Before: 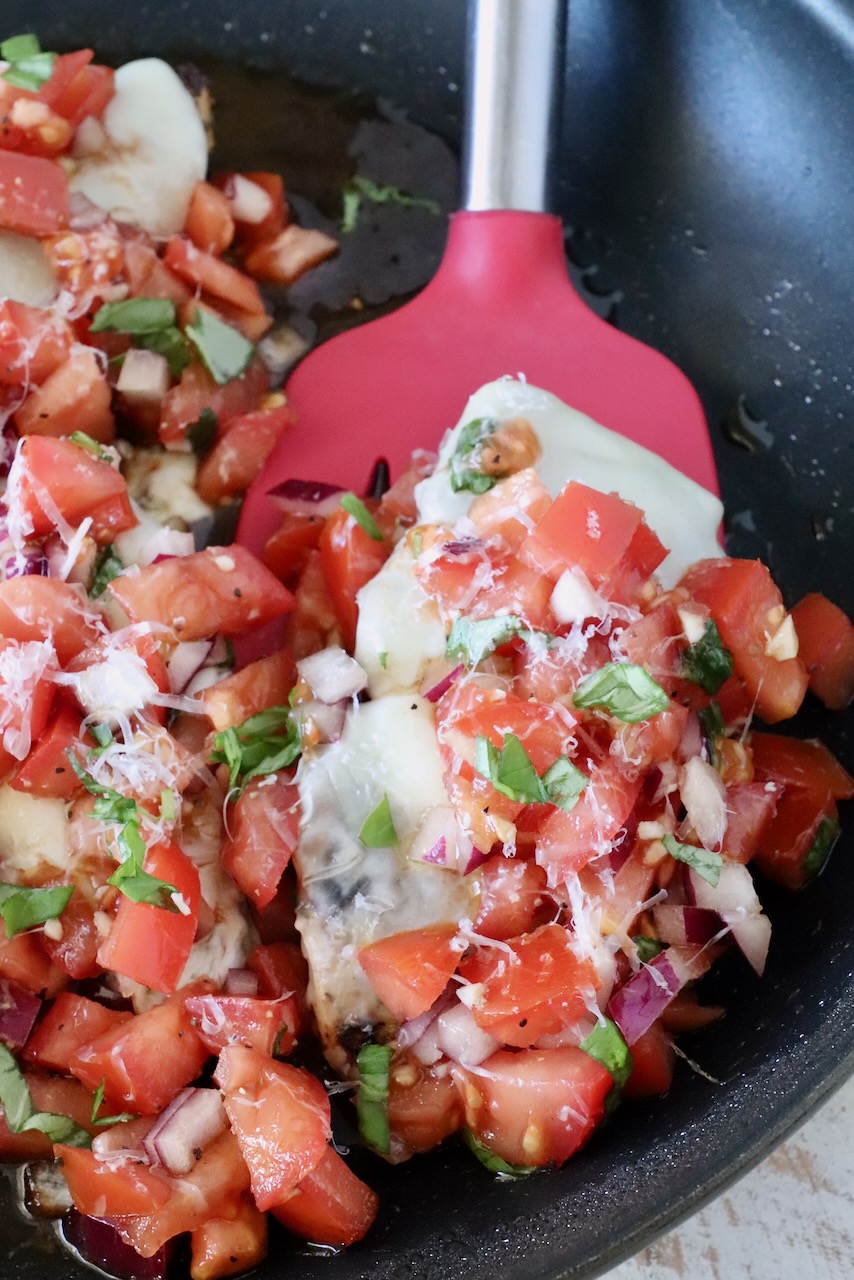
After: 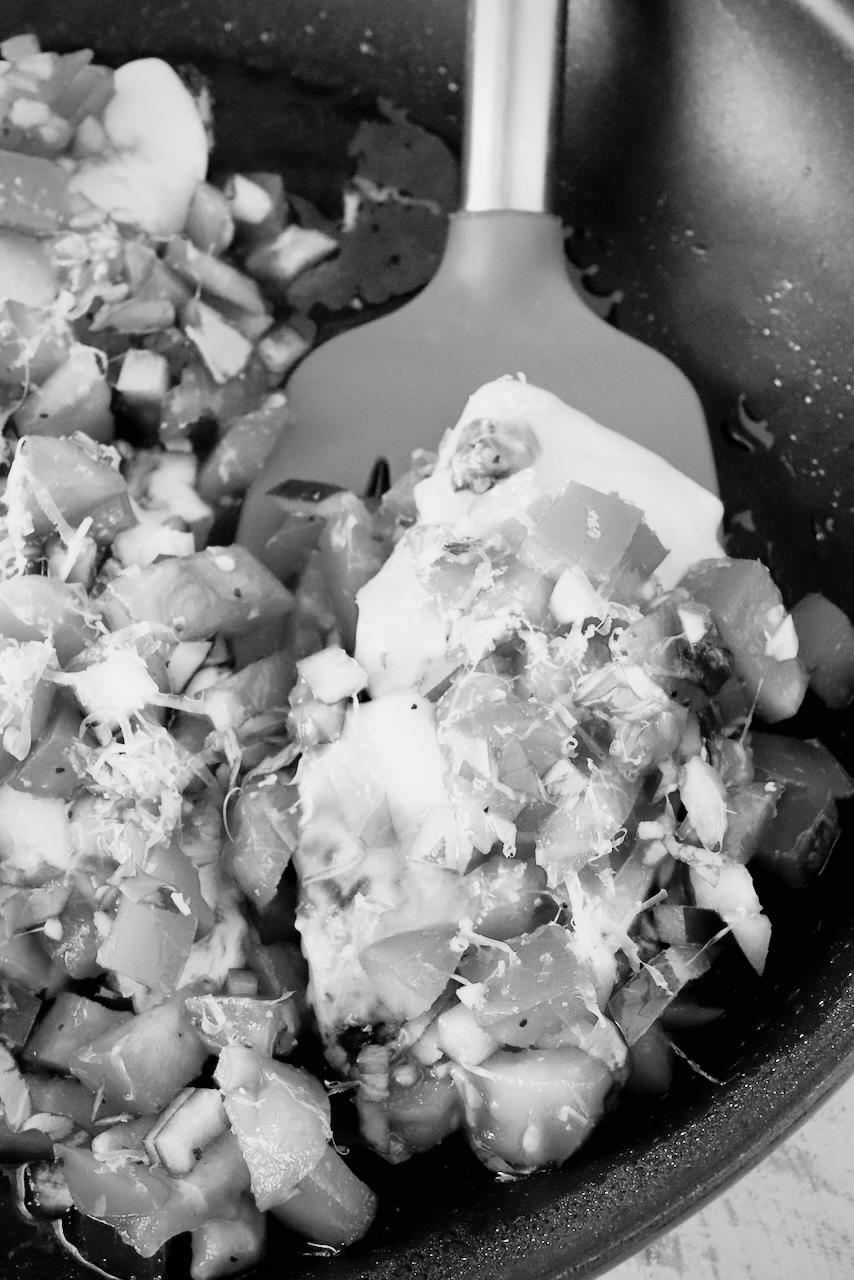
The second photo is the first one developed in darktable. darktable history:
monochrome: on, module defaults
tone curve: curves: ch0 [(0, 0.005) (0.103, 0.097) (0.18, 0.22) (0.378, 0.482) (0.504, 0.631) (0.663, 0.801) (0.834, 0.914) (1, 0.971)]; ch1 [(0, 0) (0.172, 0.123) (0.324, 0.253) (0.396, 0.388) (0.478, 0.461) (0.499, 0.498) (0.522, 0.528) (0.604, 0.692) (0.704, 0.818) (1, 1)]; ch2 [(0, 0) (0.411, 0.424) (0.496, 0.5) (0.515, 0.519) (0.555, 0.585) (0.628, 0.703) (1, 1)], color space Lab, independent channels, preserve colors none
vignetting: fall-off radius 60.92%
